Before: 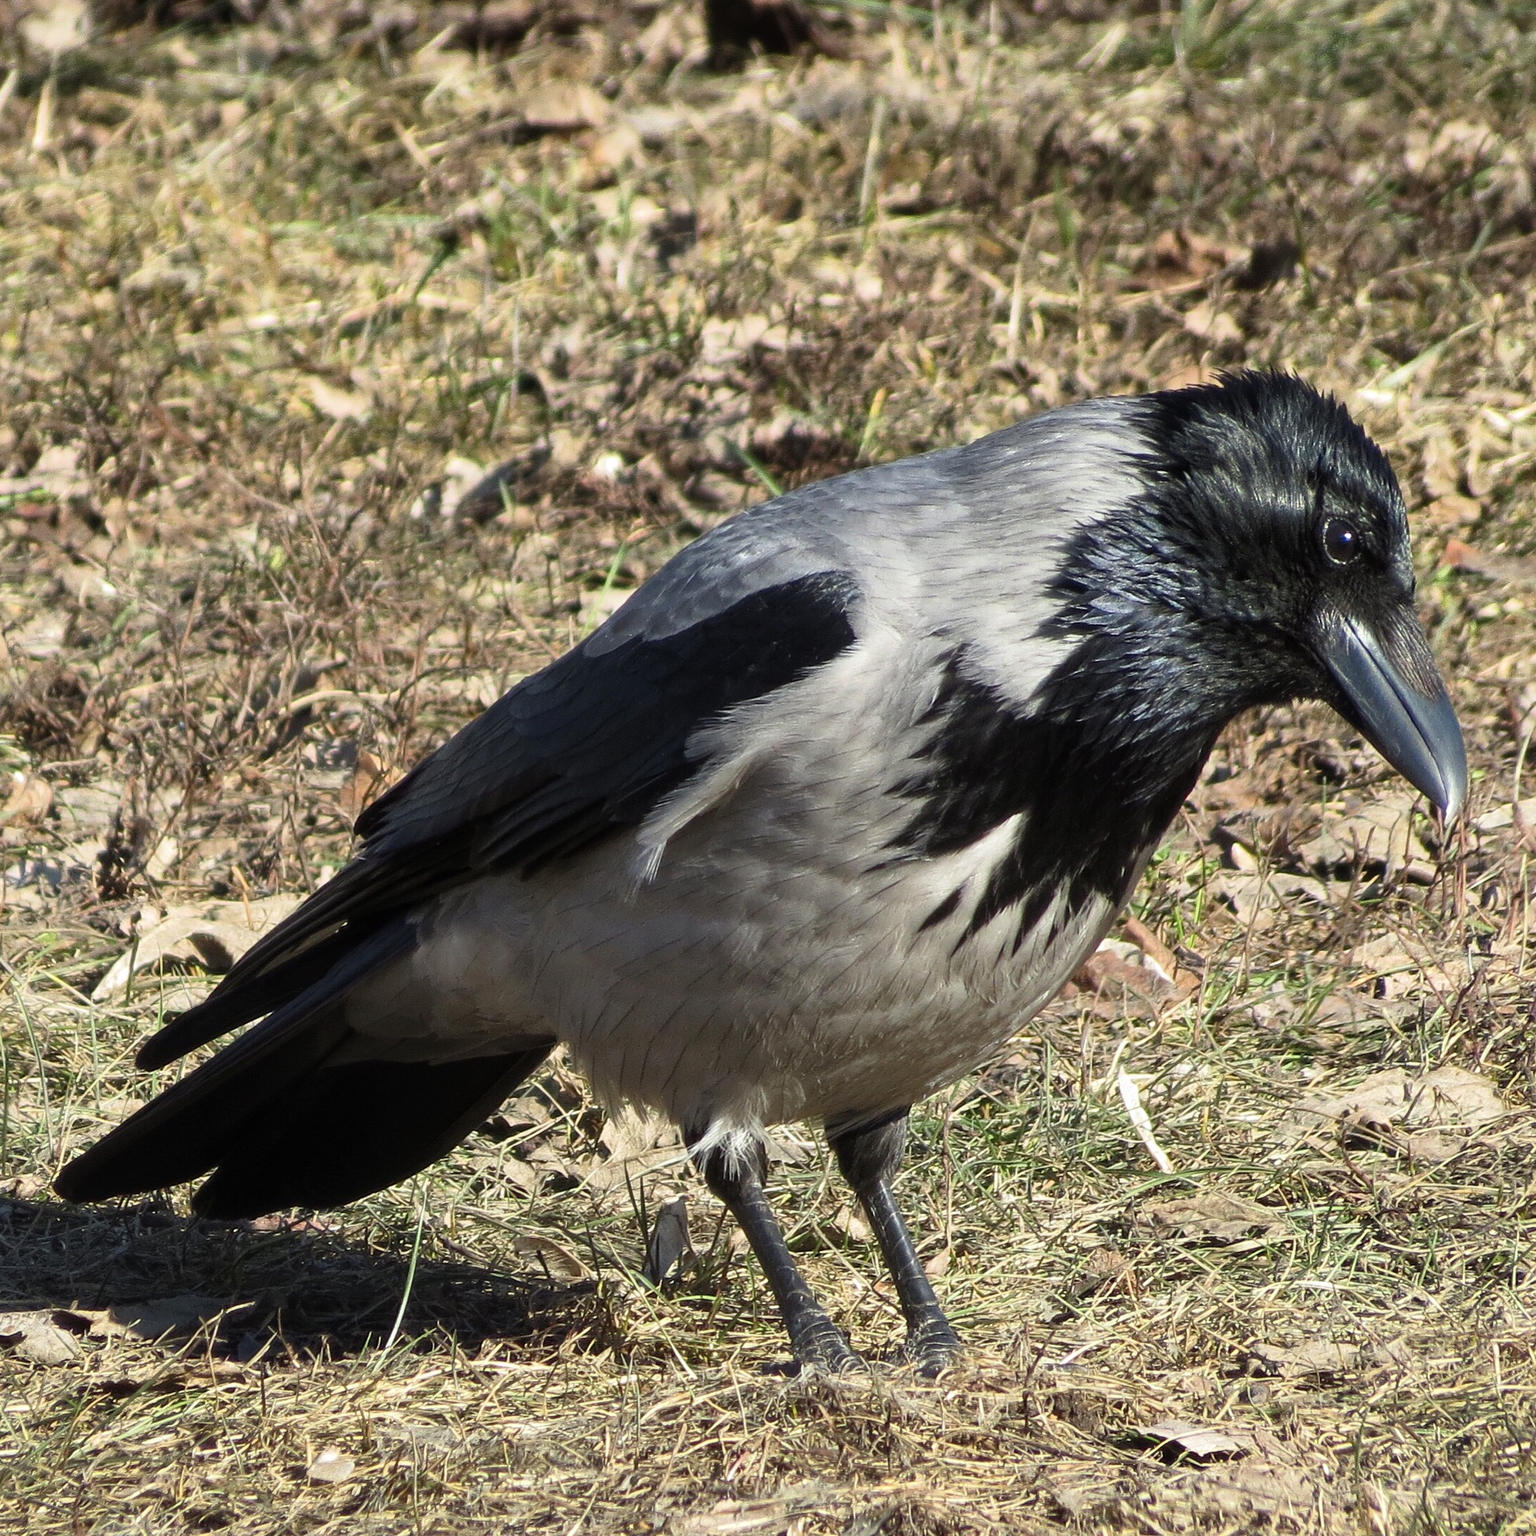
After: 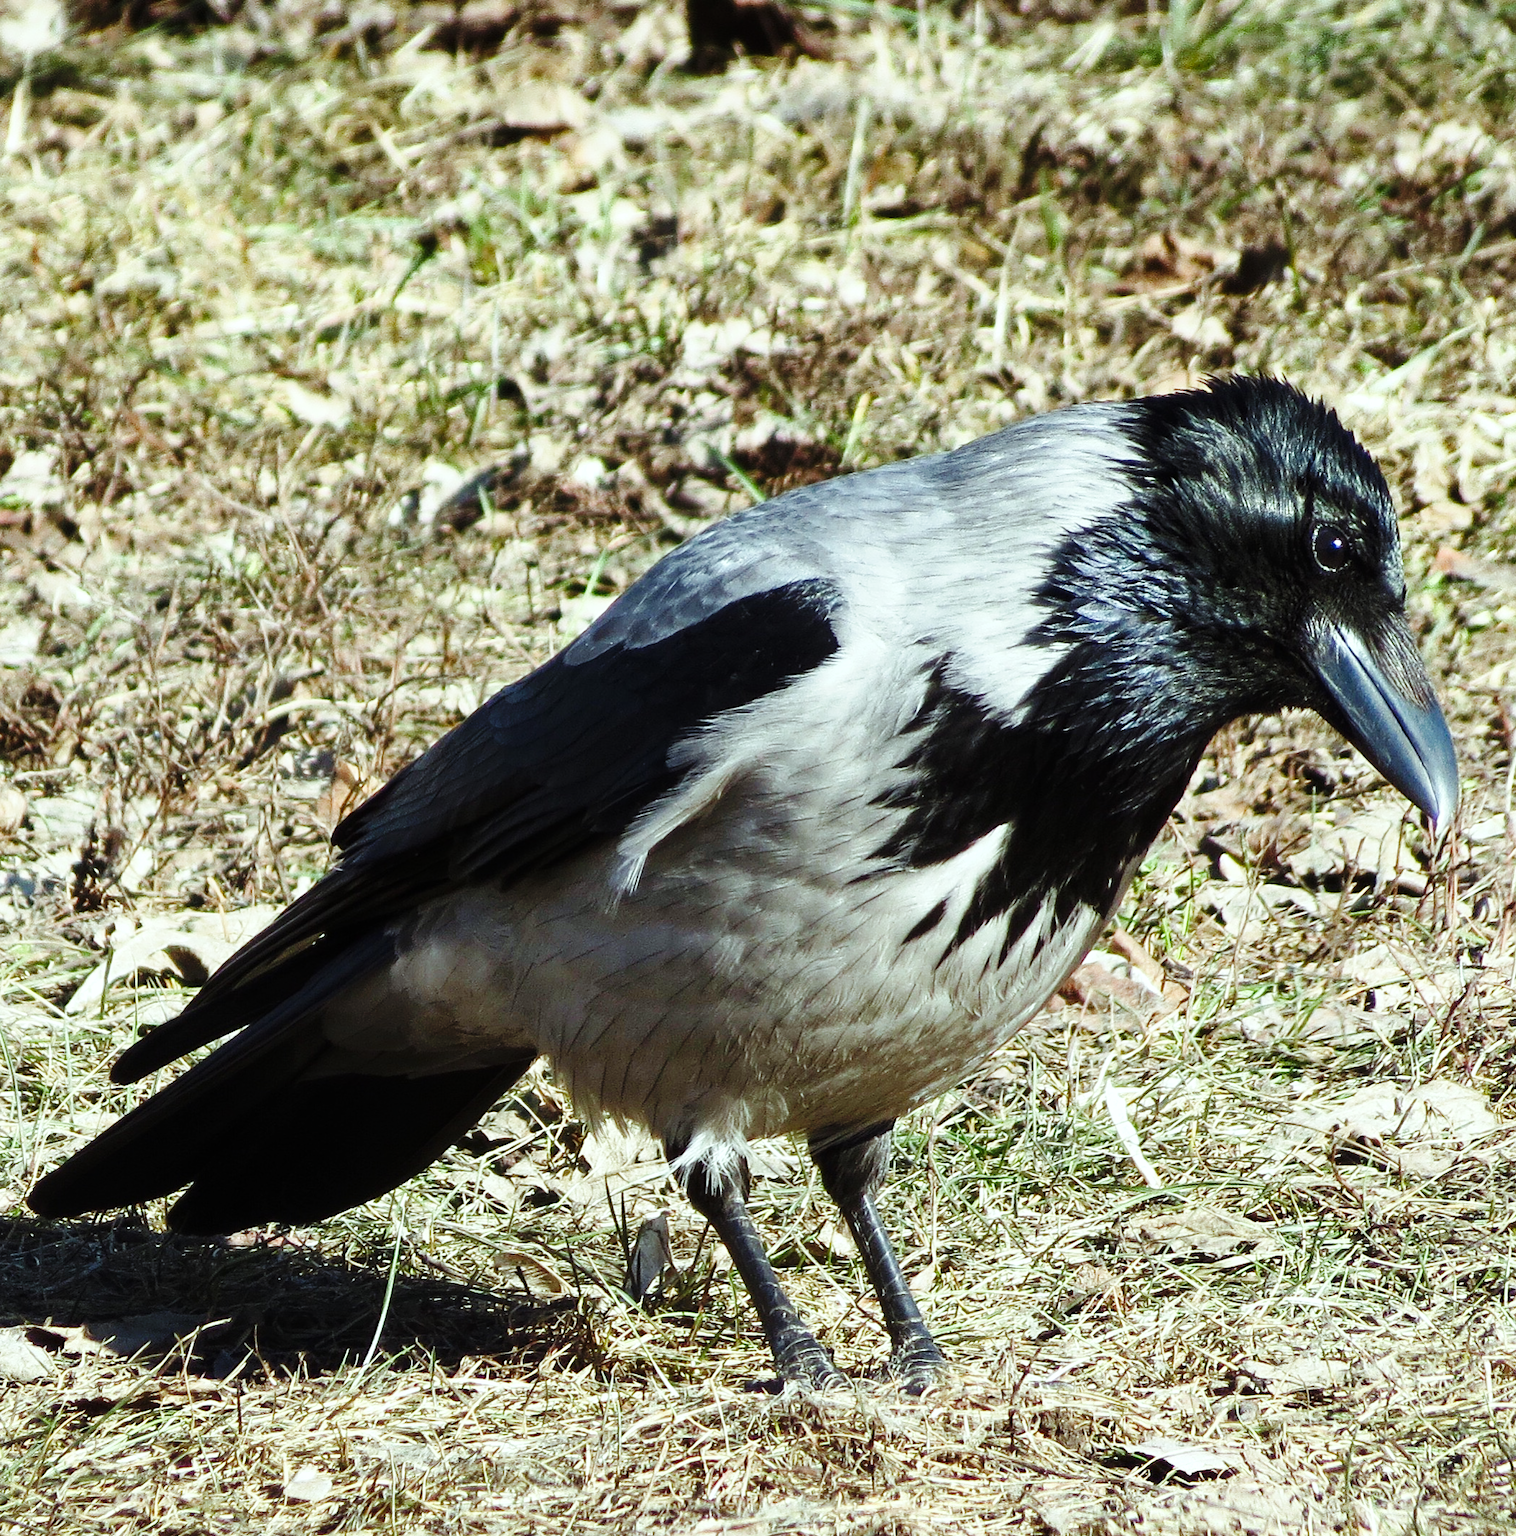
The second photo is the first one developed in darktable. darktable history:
color balance rgb: highlights gain › luminance 15.327%, highlights gain › chroma 3.891%, highlights gain › hue 208.64°, perceptual saturation grading › global saturation 0.811%, perceptual saturation grading › highlights -19.992%, perceptual saturation grading › shadows 19.145%
crop and rotate: left 1.763%, right 0.727%, bottom 1.242%
base curve: curves: ch0 [(0, 0) (0.036, 0.025) (0.121, 0.166) (0.206, 0.329) (0.605, 0.79) (1, 1)], preserve colors none
